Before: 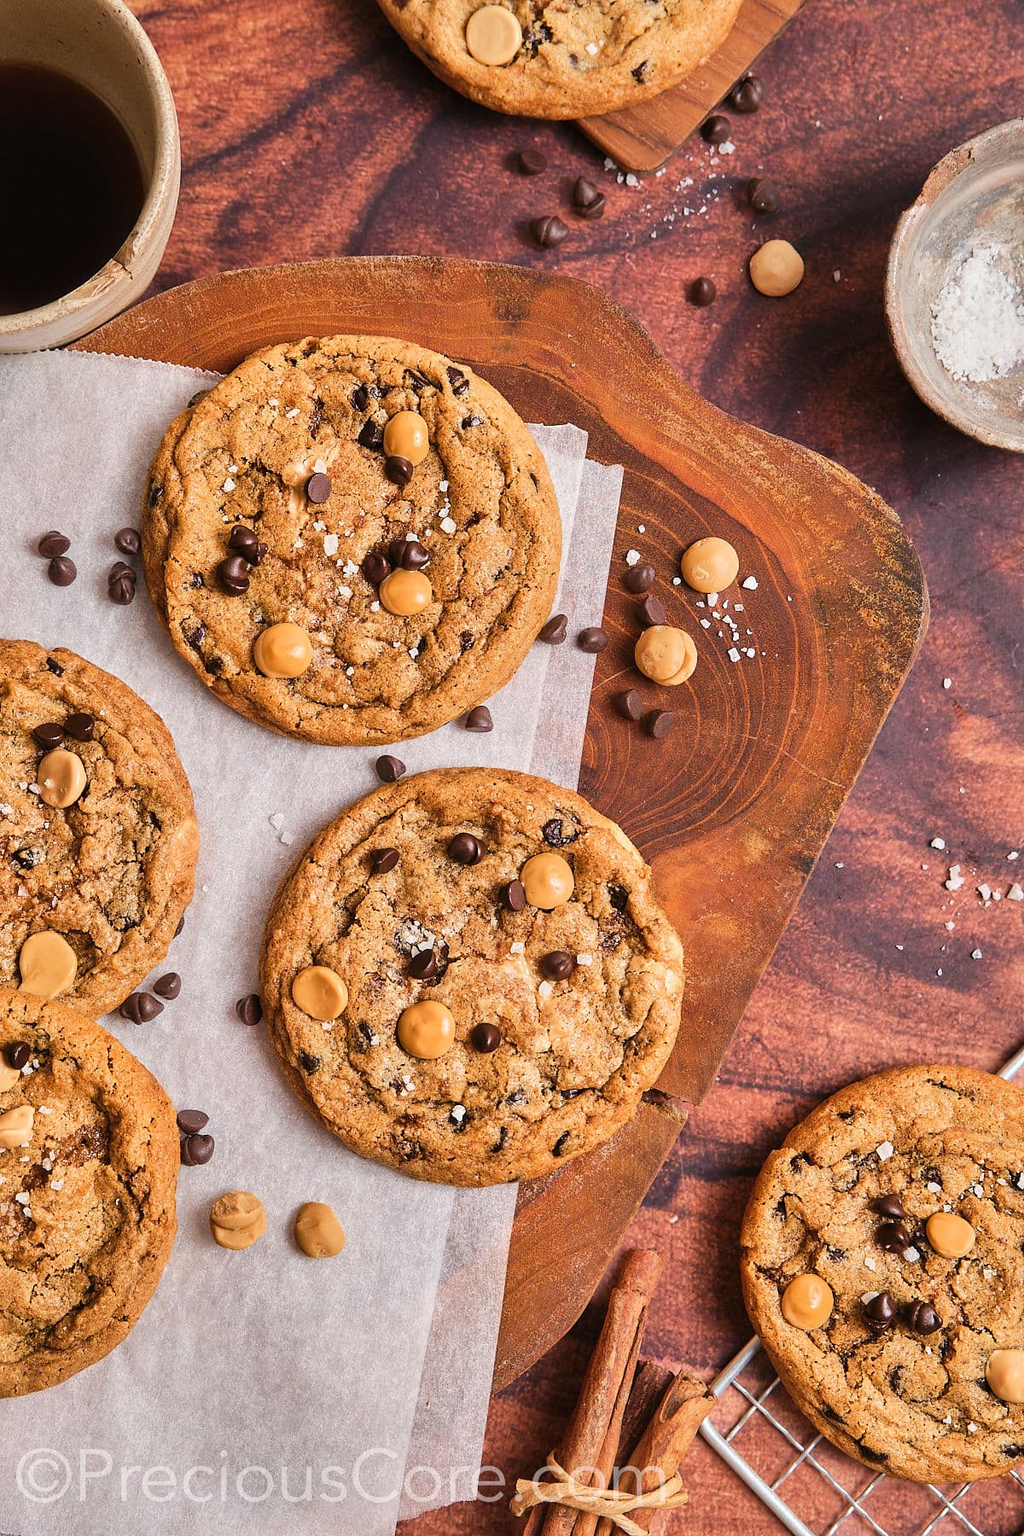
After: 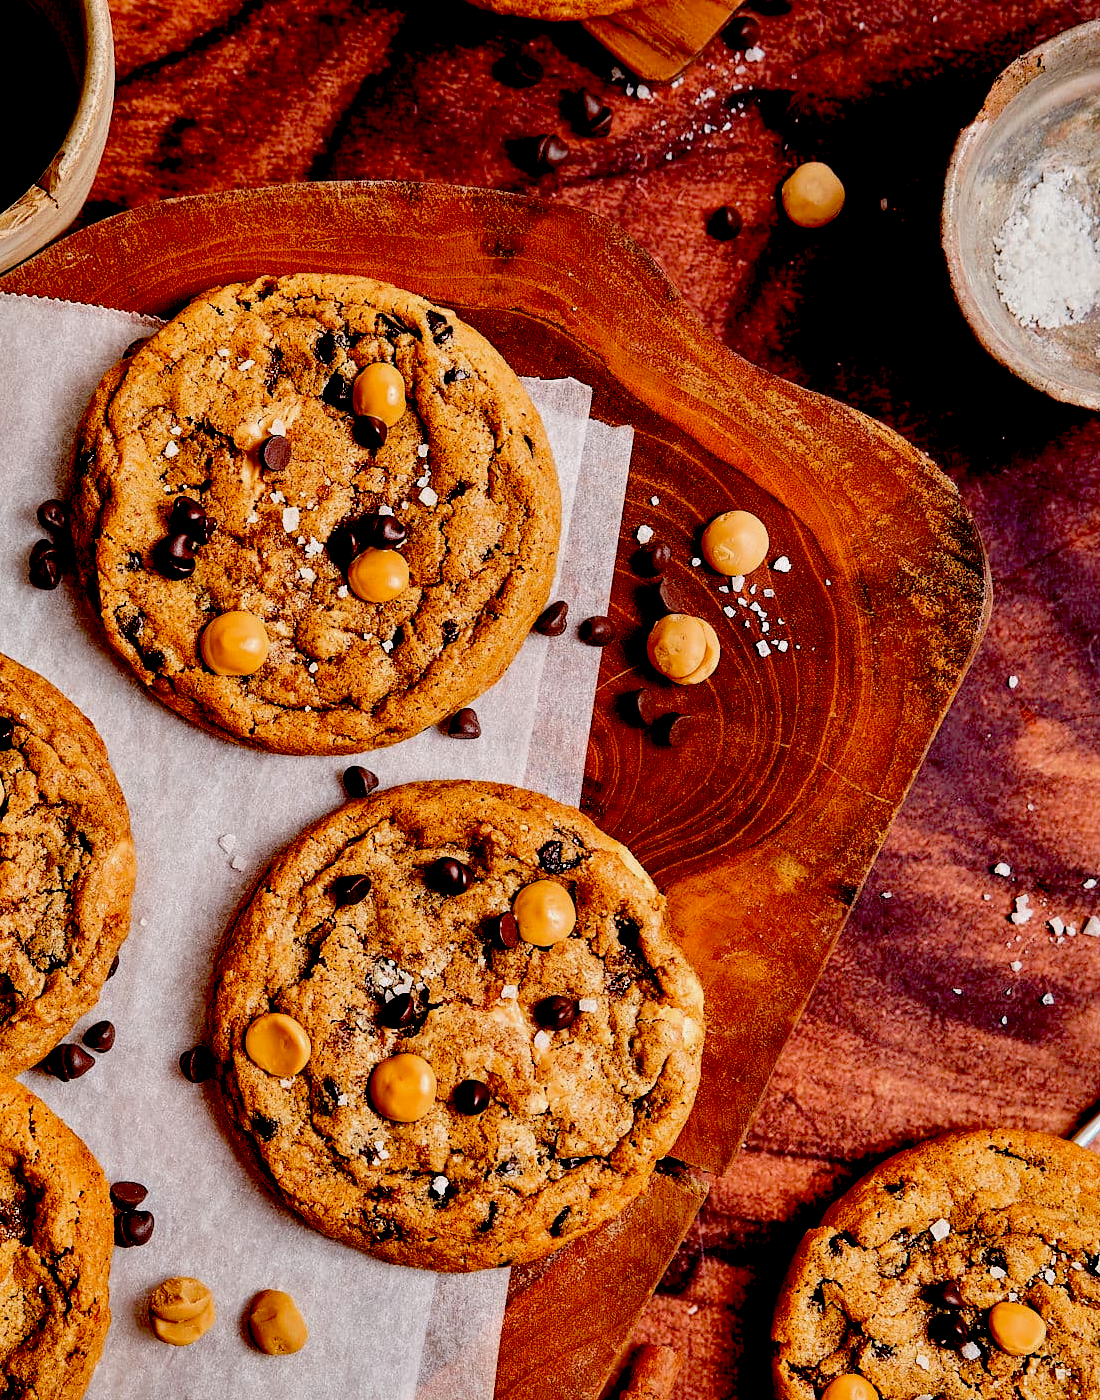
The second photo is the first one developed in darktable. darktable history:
crop: left 8.155%, top 6.611%, bottom 15.385%
exposure: black level correction 0.1, exposure -0.092 EV, compensate highlight preservation false
